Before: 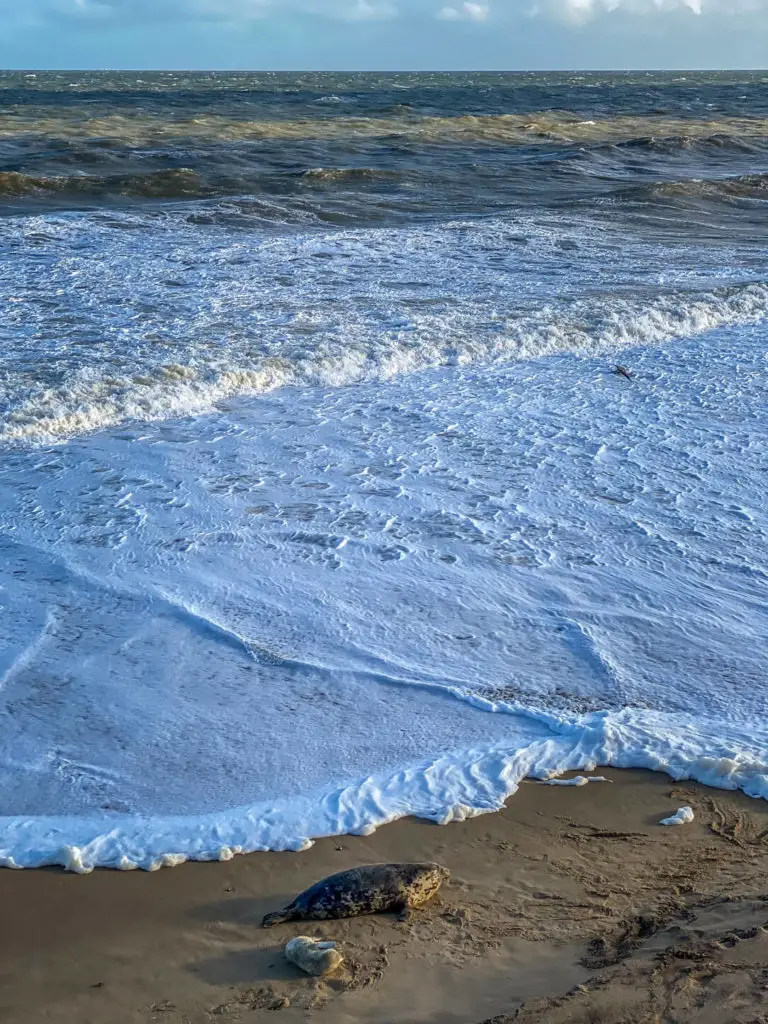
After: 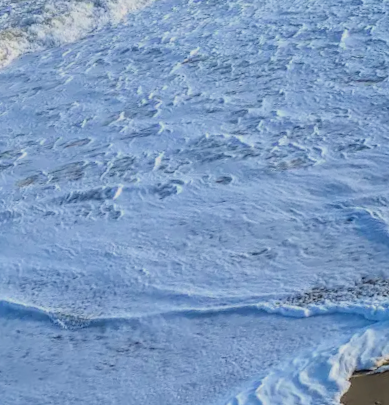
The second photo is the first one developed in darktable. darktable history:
shadows and highlights: shadows -12.5, white point adjustment 4, highlights 28.33
crop: left 31.379%, top 24.658%, right 20.326%, bottom 6.628%
rotate and perspective: rotation -14.8°, crop left 0.1, crop right 0.903, crop top 0.25, crop bottom 0.748
filmic rgb: black relative exposure -7.15 EV, white relative exposure 5.36 EV, hardness 3.02, color science v6 (2022)
